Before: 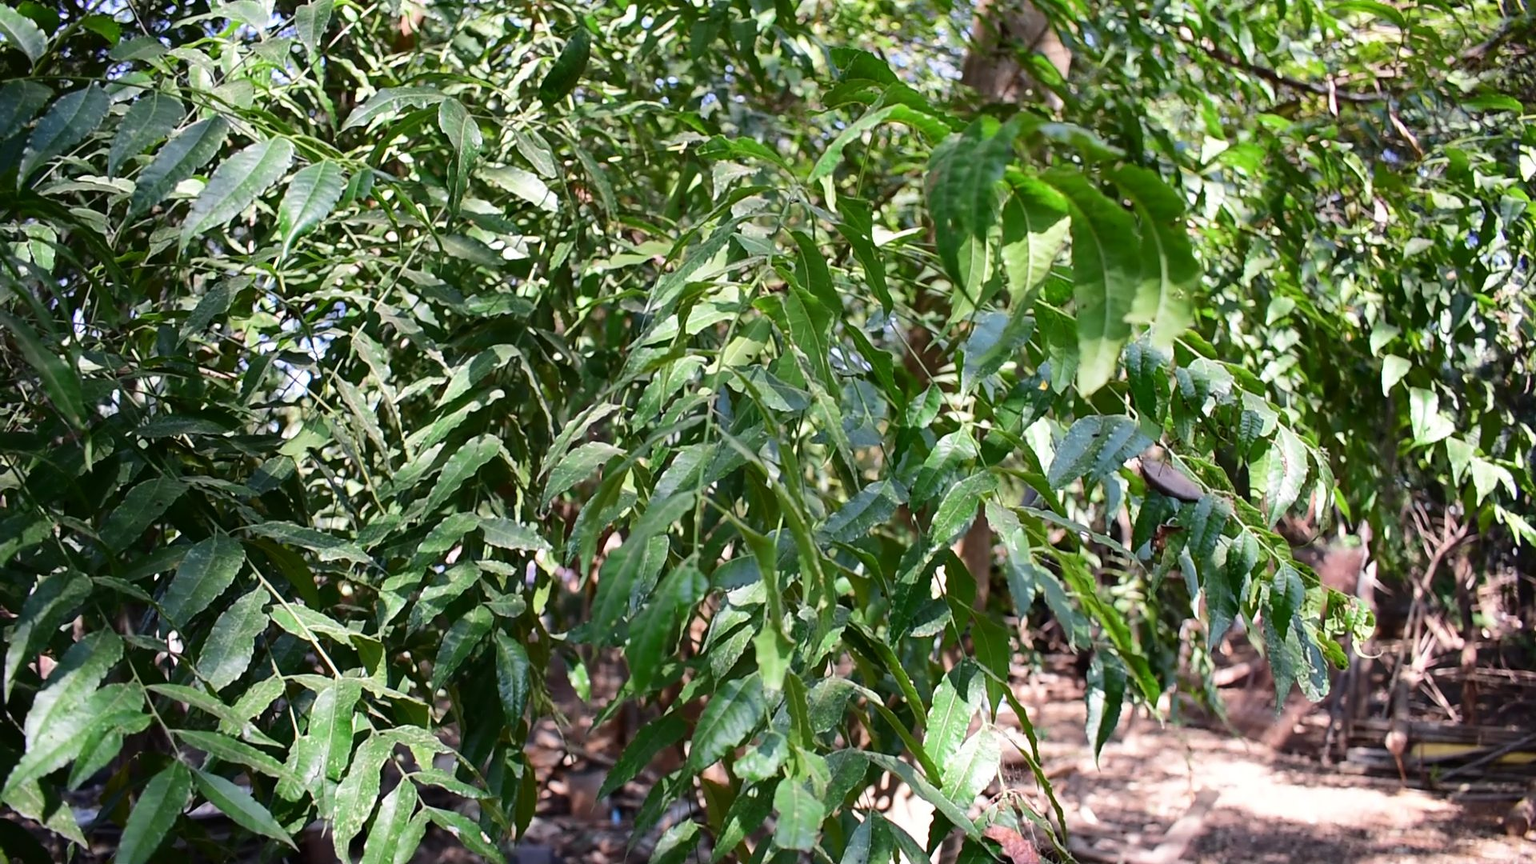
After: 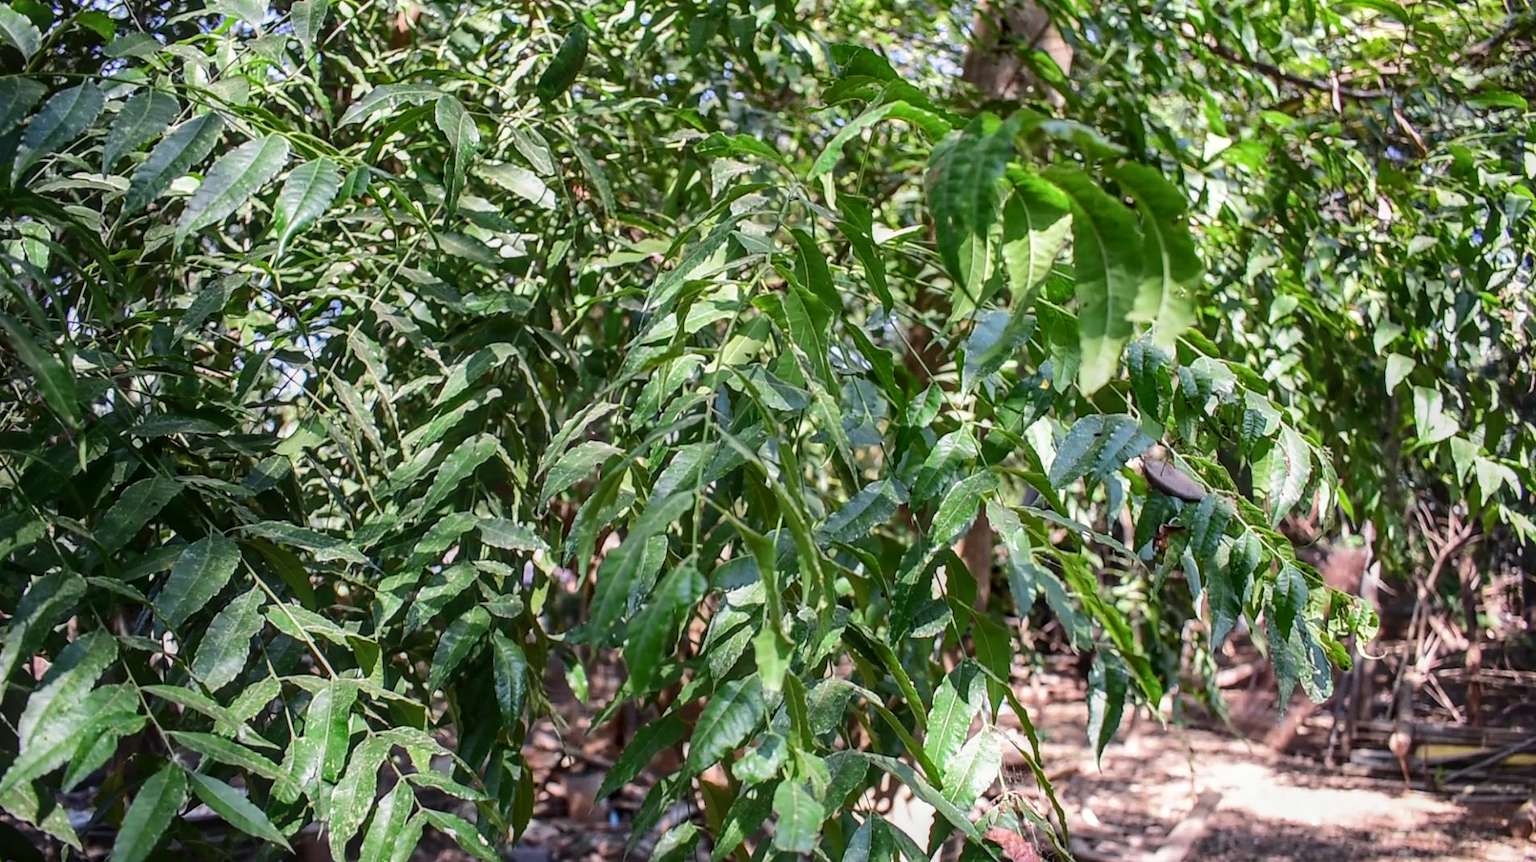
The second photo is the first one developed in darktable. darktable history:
local contrast: highlights 0%, shadows 0%, detail 133%
crop: left 0.434%, top 0.485%, right 0.244%, bottom 0.386%
